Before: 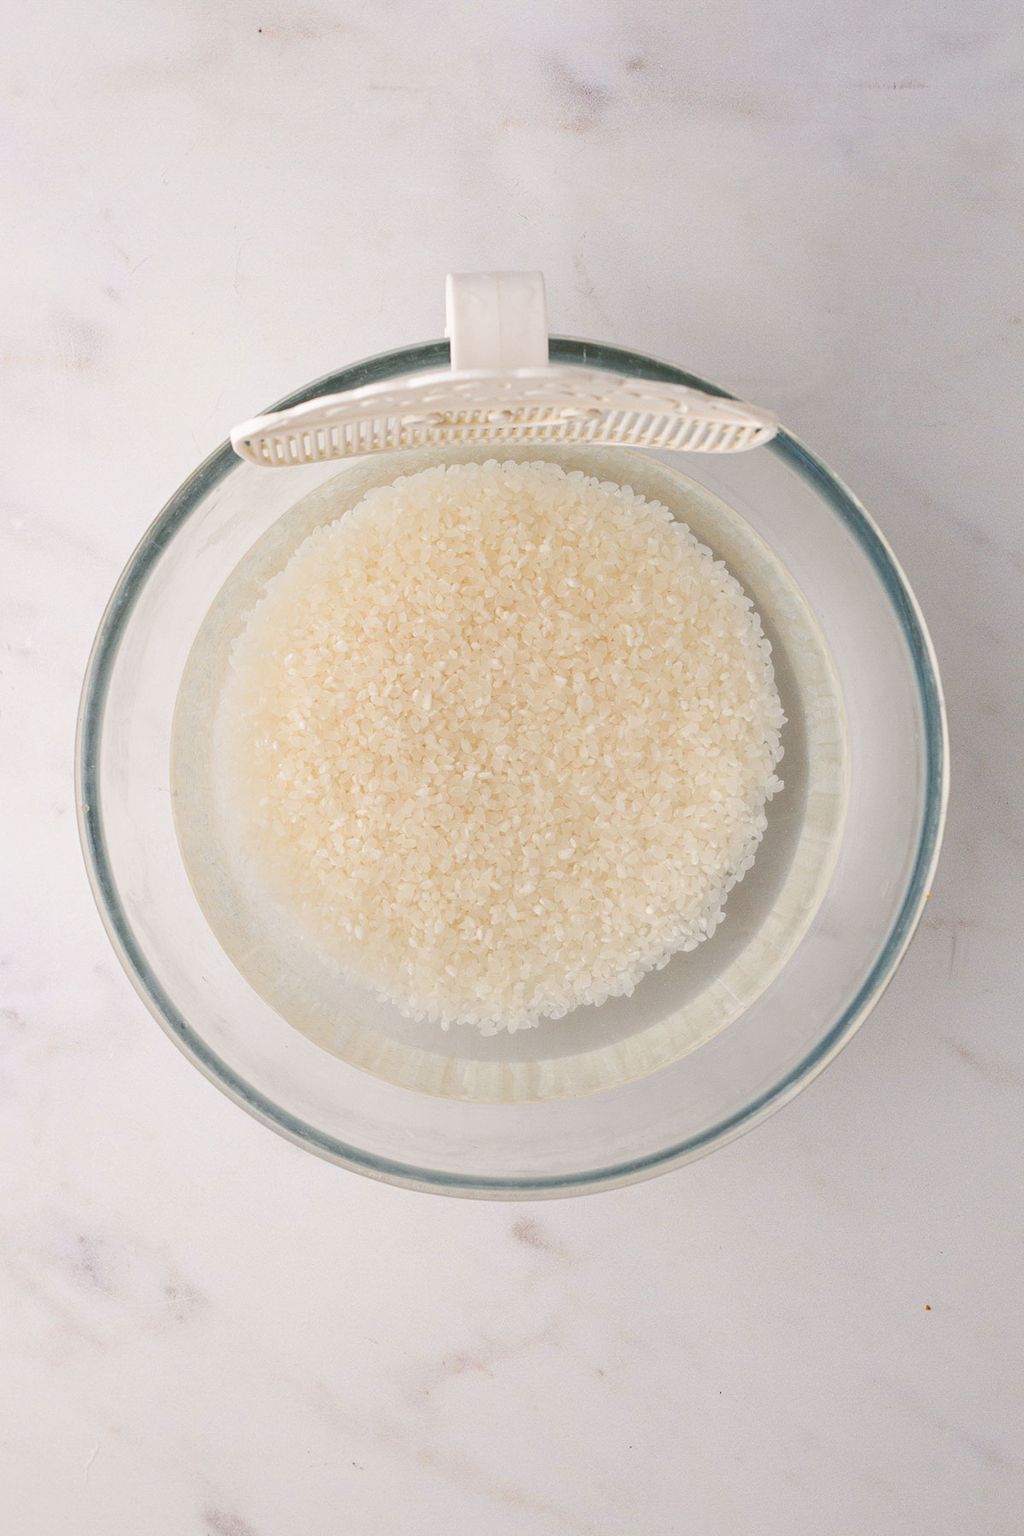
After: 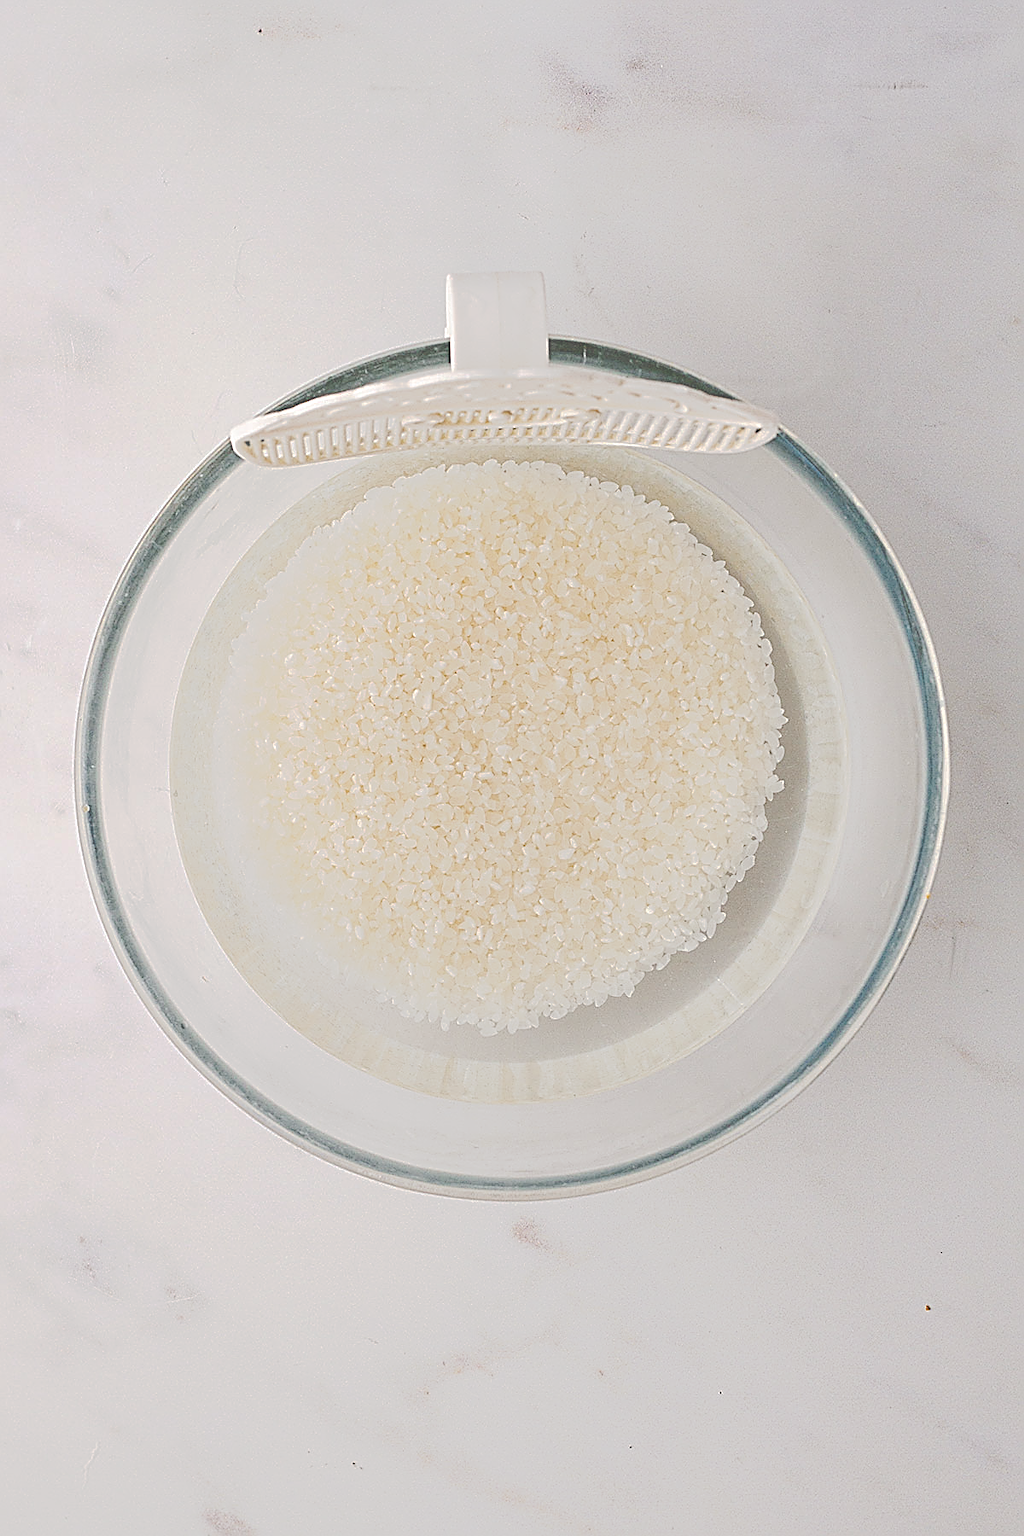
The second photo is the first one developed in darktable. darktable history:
sharpen: amount 2
tone curve: curves: ch0 [(0, 0) (0.003, 0.272) (0.011, 0.275) (0.025, 0.275) (0.044, 0.278) (0.069, 0.282) (0.1, 0.284) (0.136, 0.287) (0.177, 0.294) (0.224, 0.314) (0.277, 0.347) (0.335, 0.403) (0.399, 0.473) (0.468, 0.552) (0.543, 0.622) (0.623, 0.69) (0.709, 0.756) (0.801, 0.818) (0.898, 0.865) (1, 1)], preserve colors none
